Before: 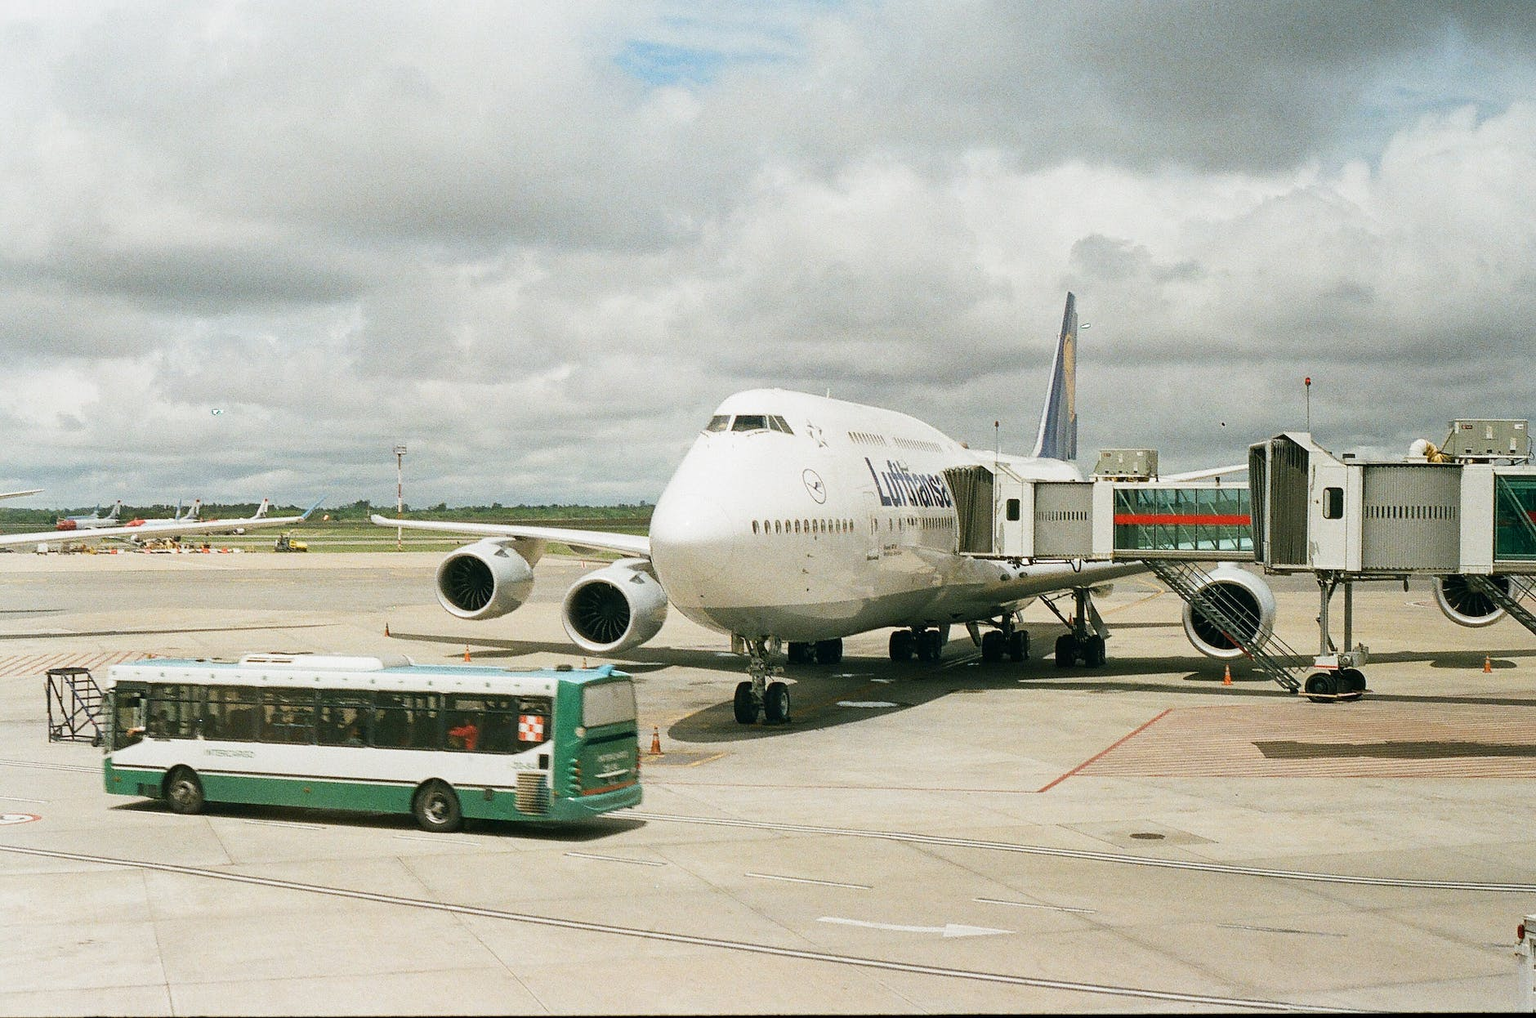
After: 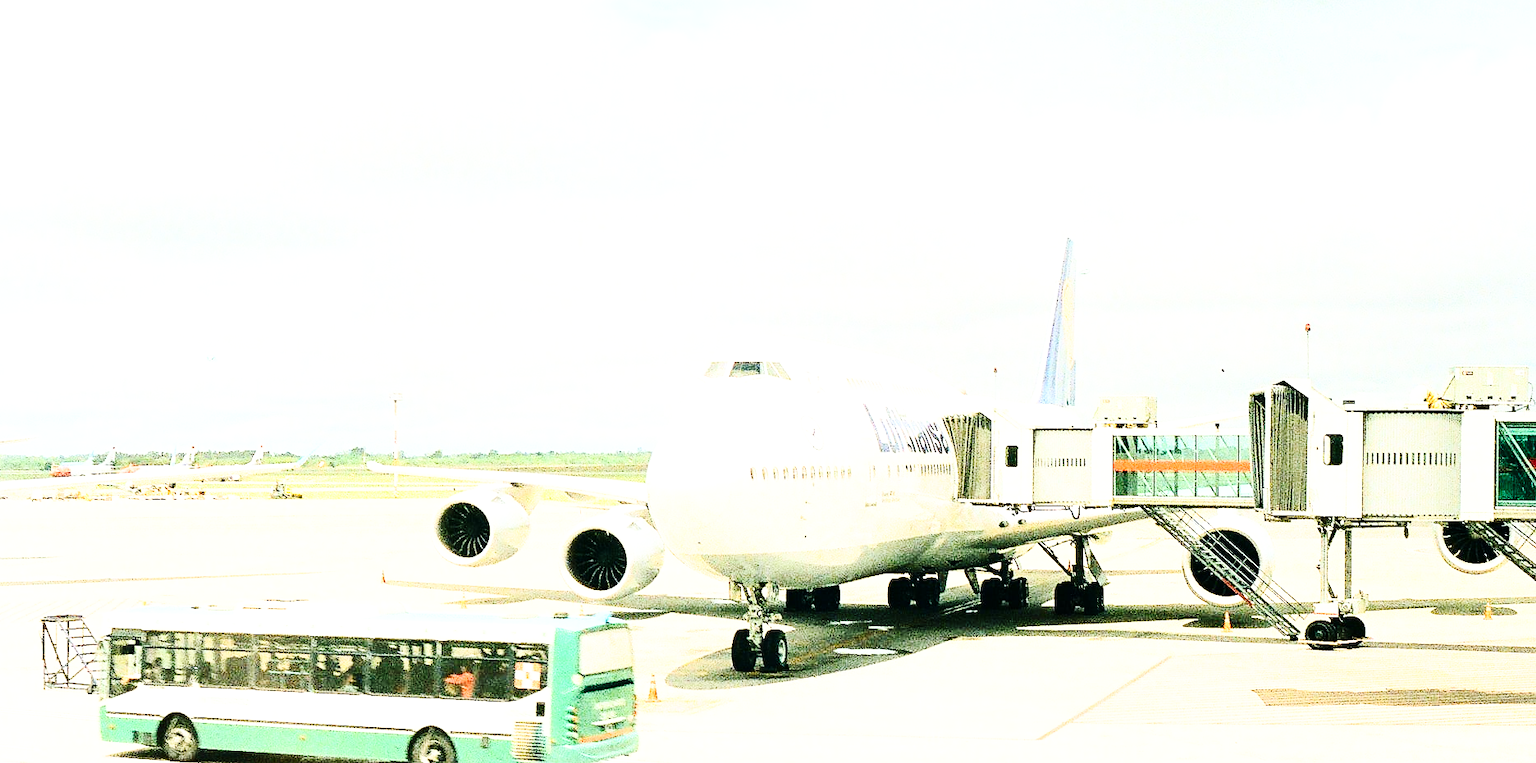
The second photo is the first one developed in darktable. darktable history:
tone curve: curves: ch0 [(0, 0) (0.004, 0.001) (0.133, 0.112) (0.325, 0.362) (0.832, 0.893) (1, 1)], color space Lab, linked channels, preserve colors none
crop: left 0.387%, top 5.469%, bottom 19.809%
exposure: exposure 1.089 EV, compensate highlight preservation false
contrast brightness saturation: contrast 0.39, brightness 0.1
base curve: curves: ch0 [(0, 0) (0.028, 0.03) (0.121, 0.232) (0.46, 0.748) (0.859, 0.968) (1, 1)], preserve colors none
